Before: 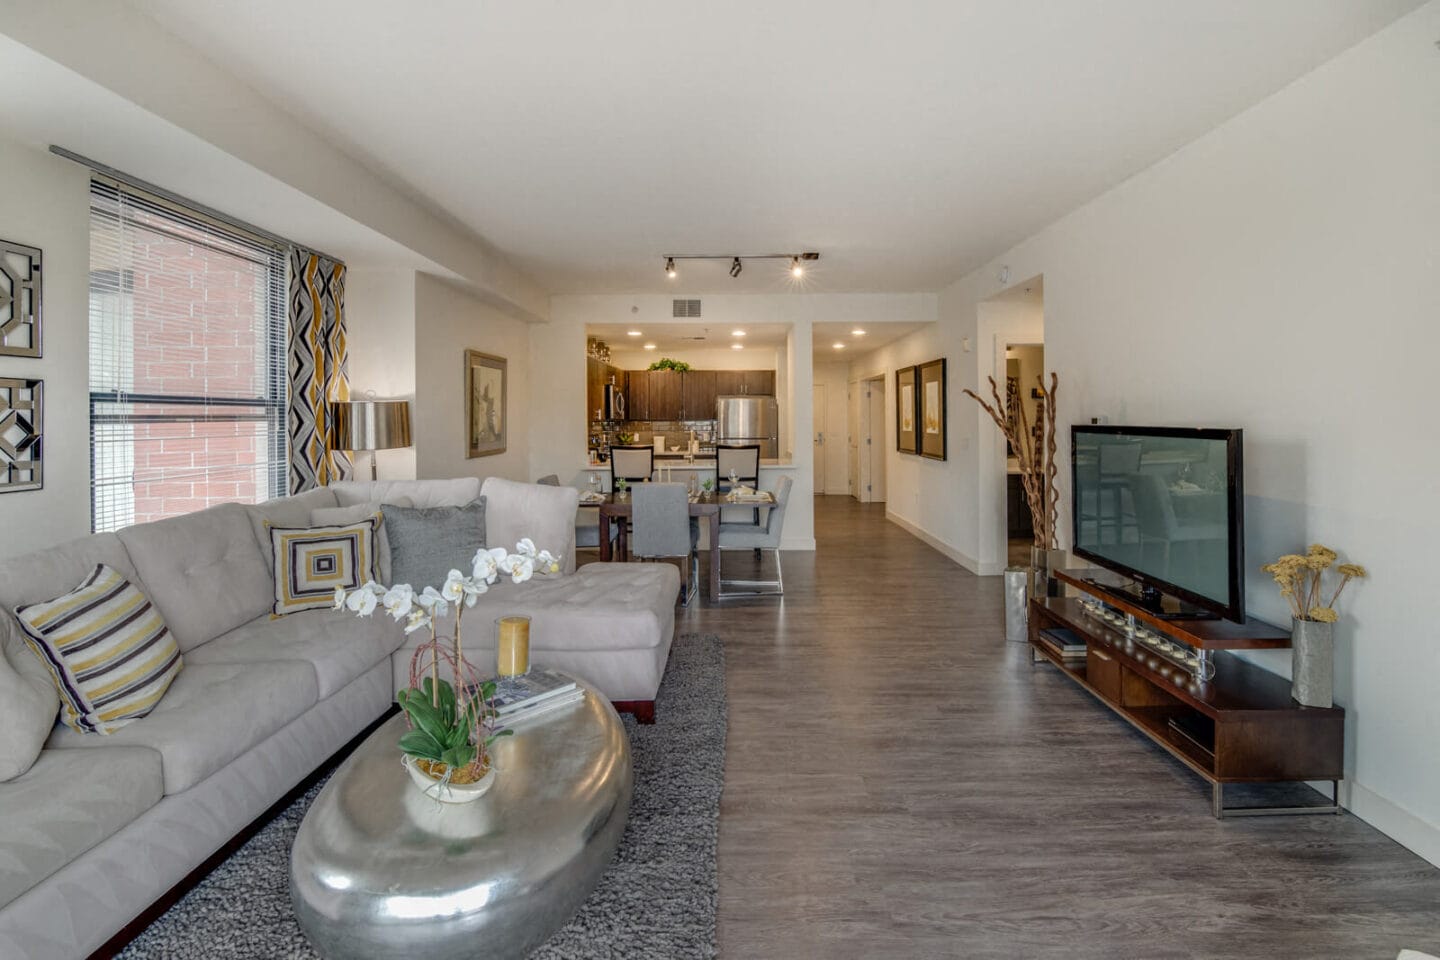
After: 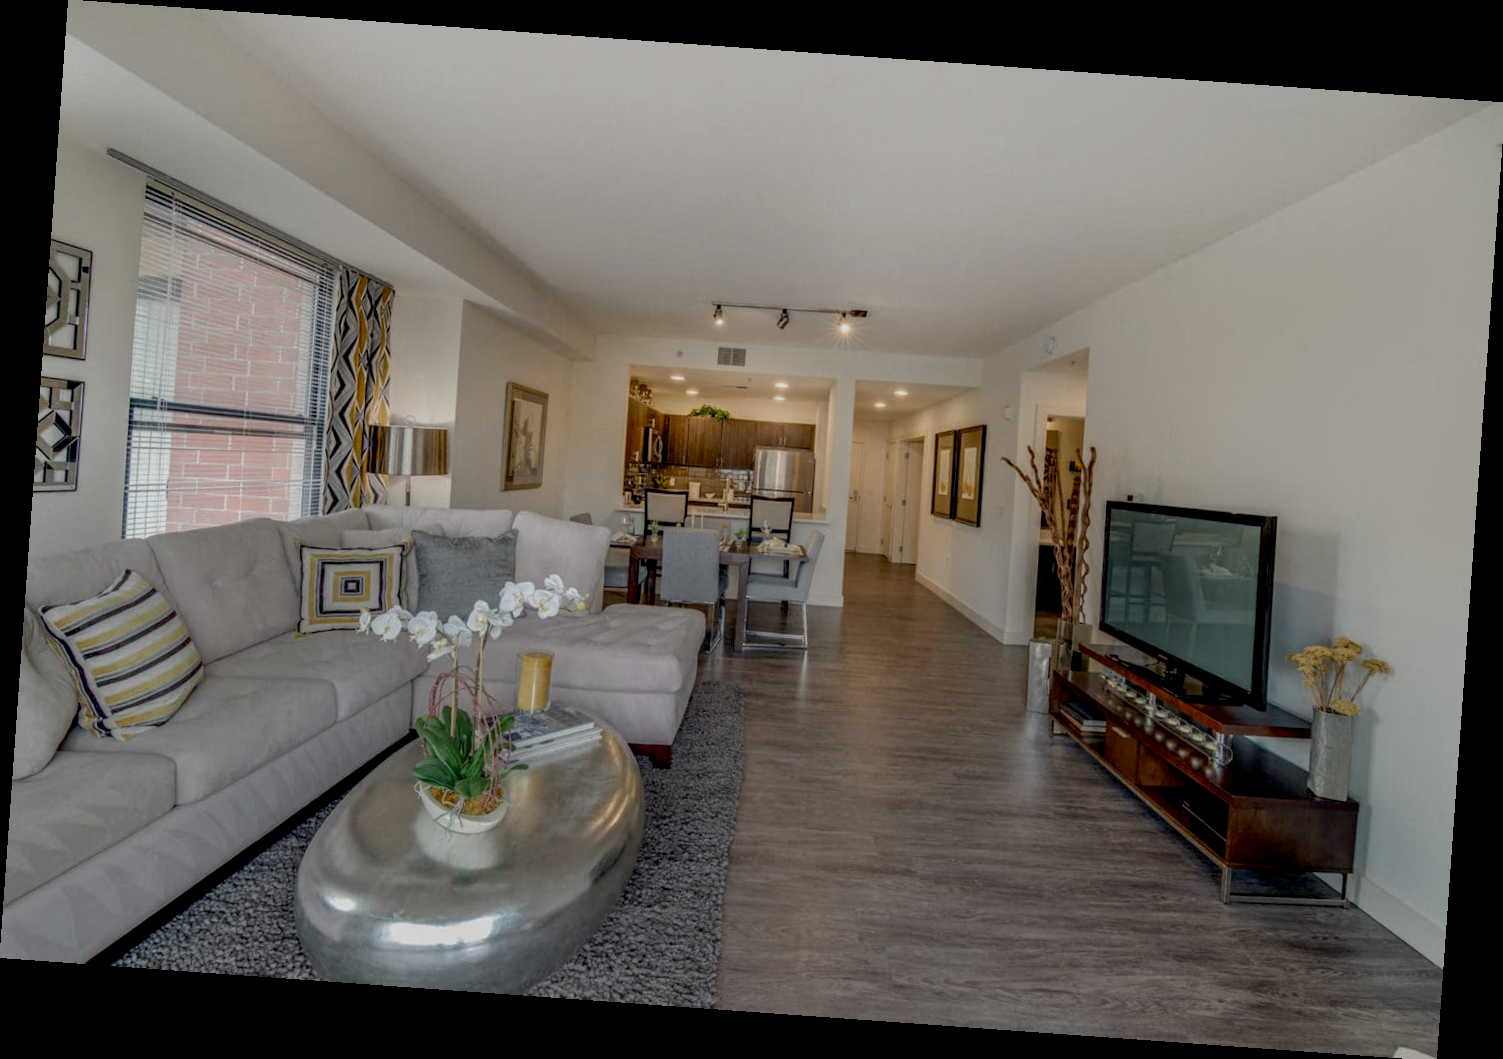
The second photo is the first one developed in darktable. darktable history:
rotate and perspective: rotation 4.1°, automatic cropping off
exposure: black level correction 0.011, exposure -0.478 EV, compensate highlight preservation false
